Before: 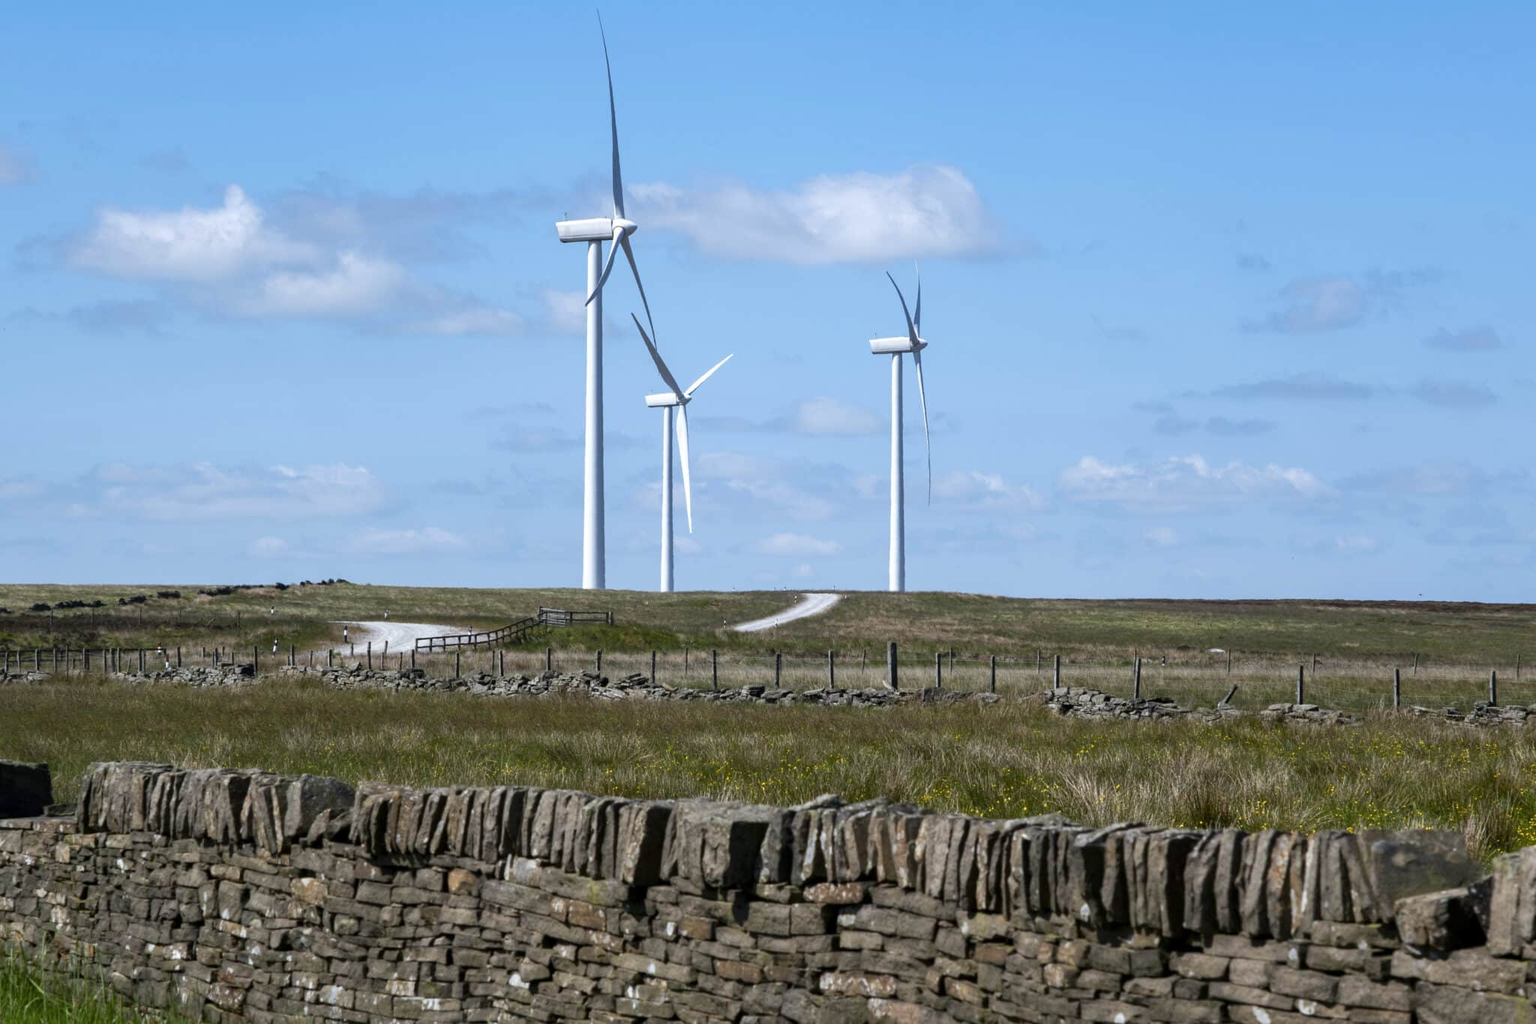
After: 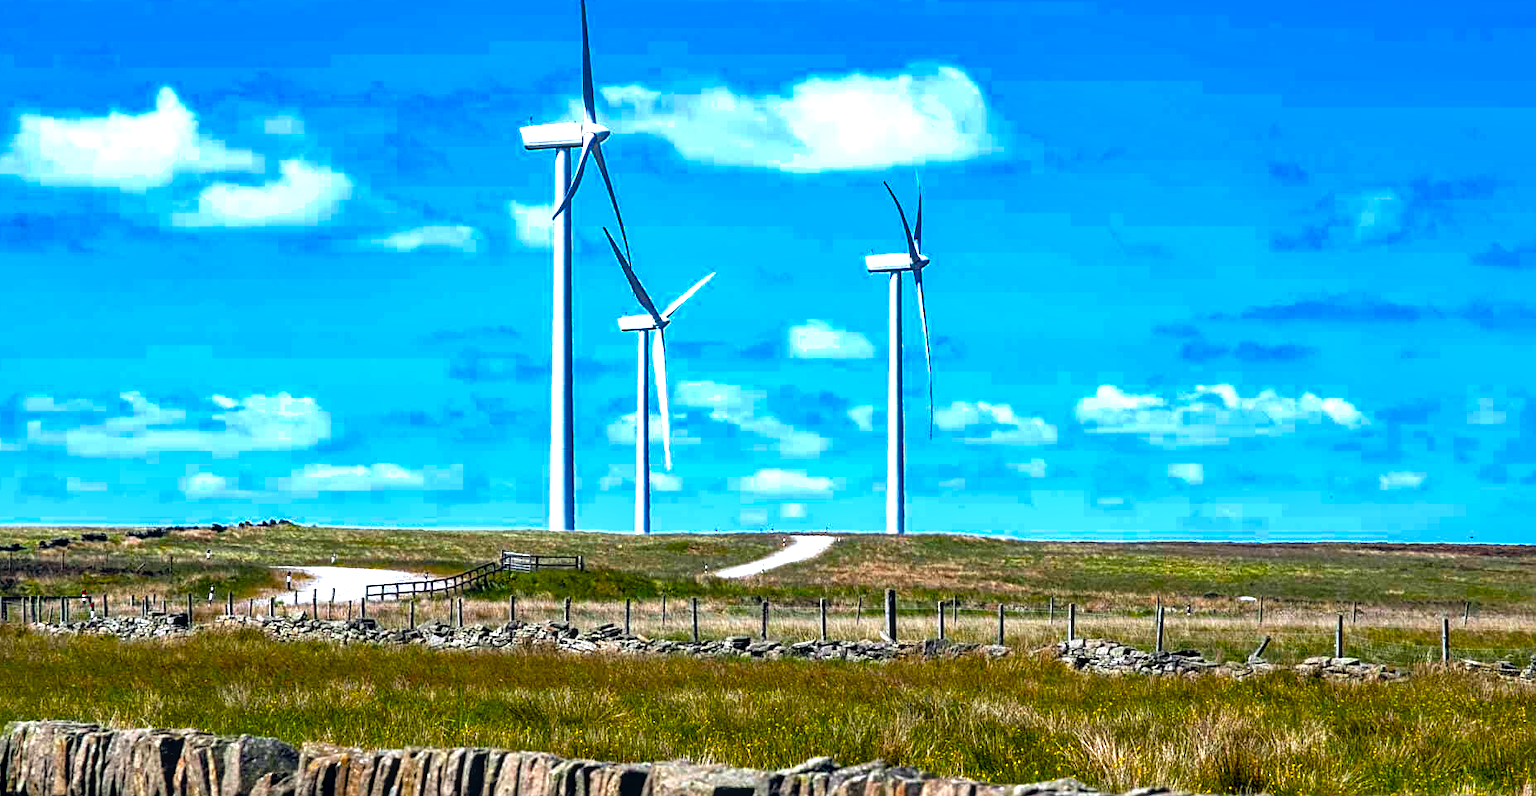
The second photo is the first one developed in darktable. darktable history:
crop: left 5.425%, top 10.437%, right 3.667%, bottom 18.821%
tone equalizer: -8 EV -0.779 EV, -7 EV -0.694 EV, -6 EV -0.59 EV, -5 EV -0.413 EV, -3 EV 0.383 EV, -2 EV 0.6 EV, -1 EV 0.68 EV, +0 EV 0.721 EV
exposure: black level correction 0, exposure 0.499 EV, compensate highlight preservation false
local contrast: on, module defaults
sharpen: on, module defaults
color balance rgb: global offset › chroma 0.099%, global offset › hue 249.69°, linear chroma grading › global chroma 0.728%, perceptual saturation grading › global saturation 75.335%, perceptual saturation grading › shadows -29.741%, global vibrance 6.979%, saturation formula JzAzBz (2021)
shadows and highlights: low approximation 0.01, soften with gaussian
